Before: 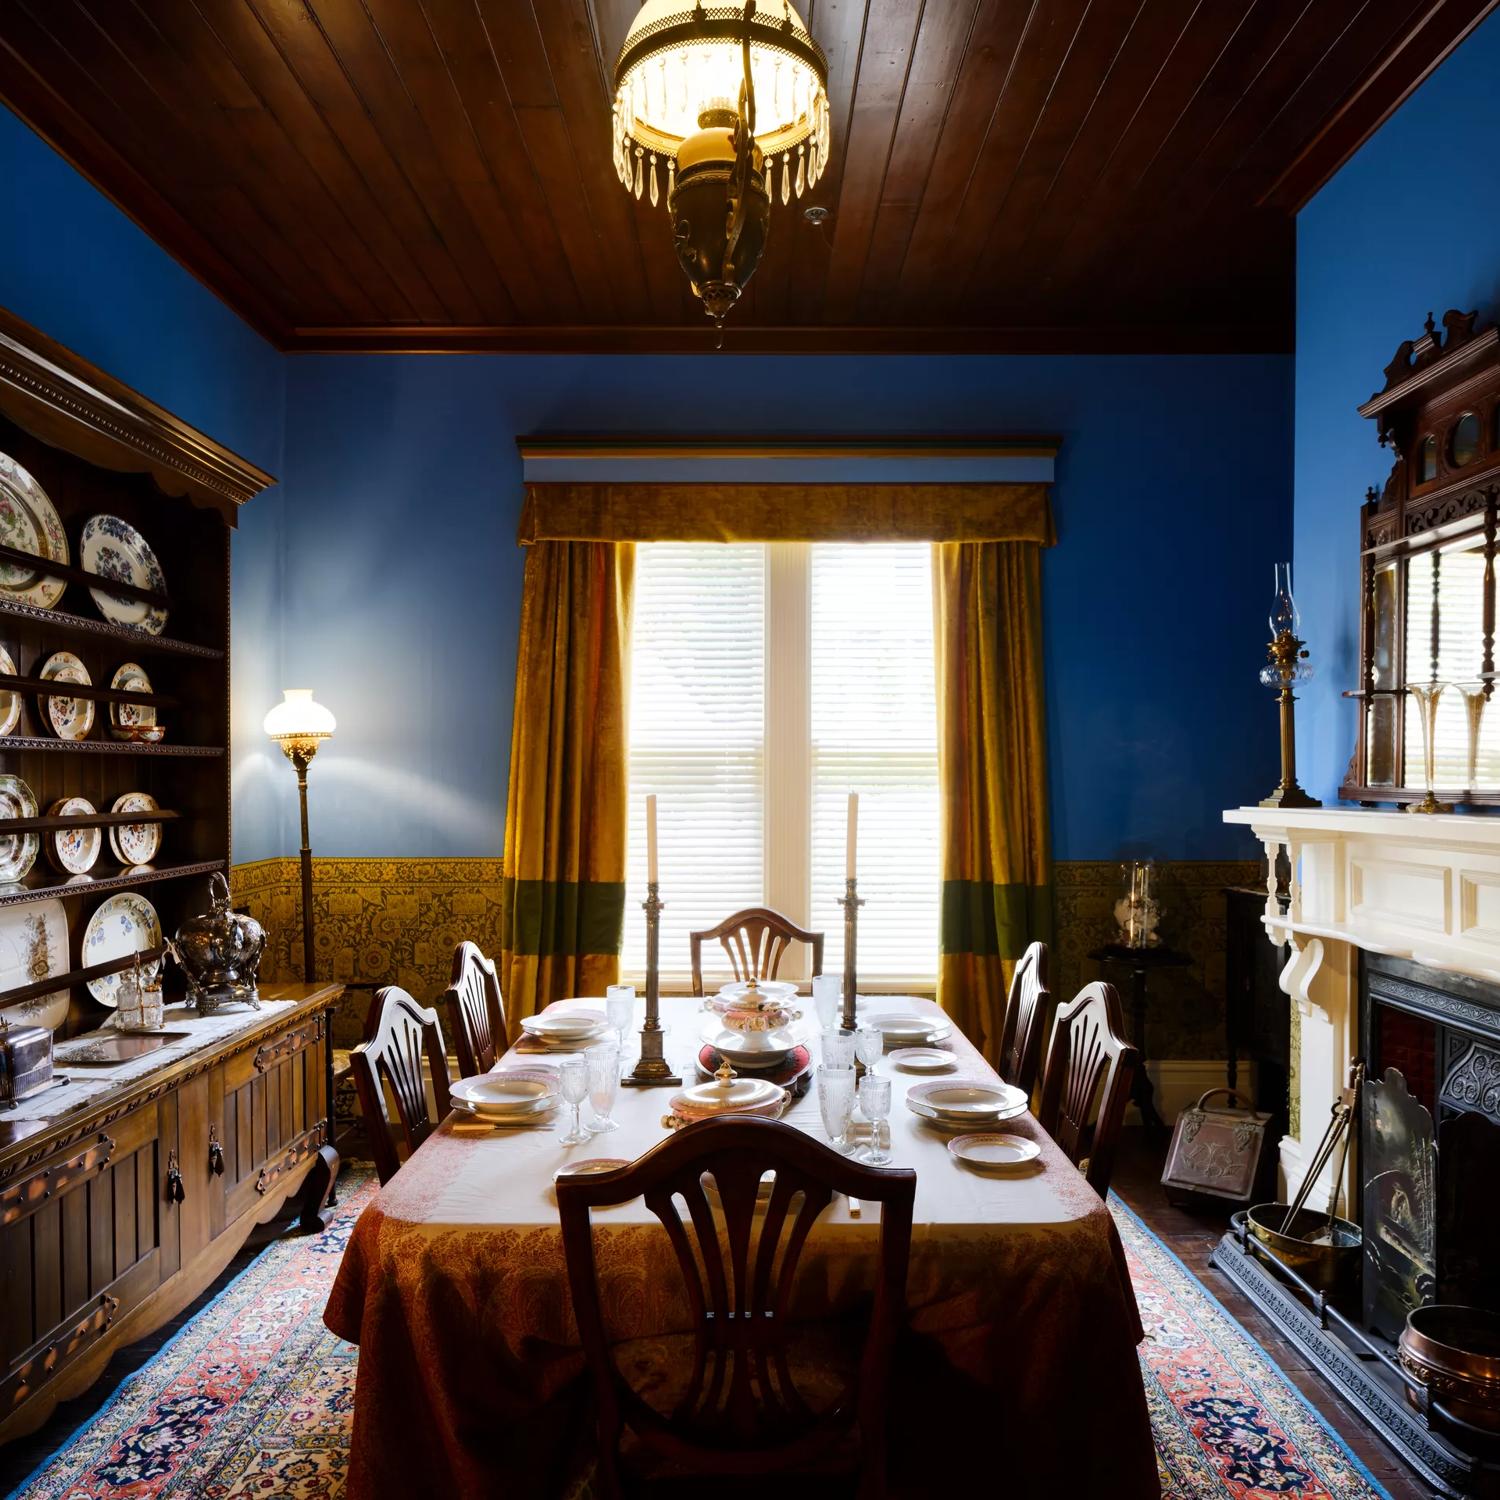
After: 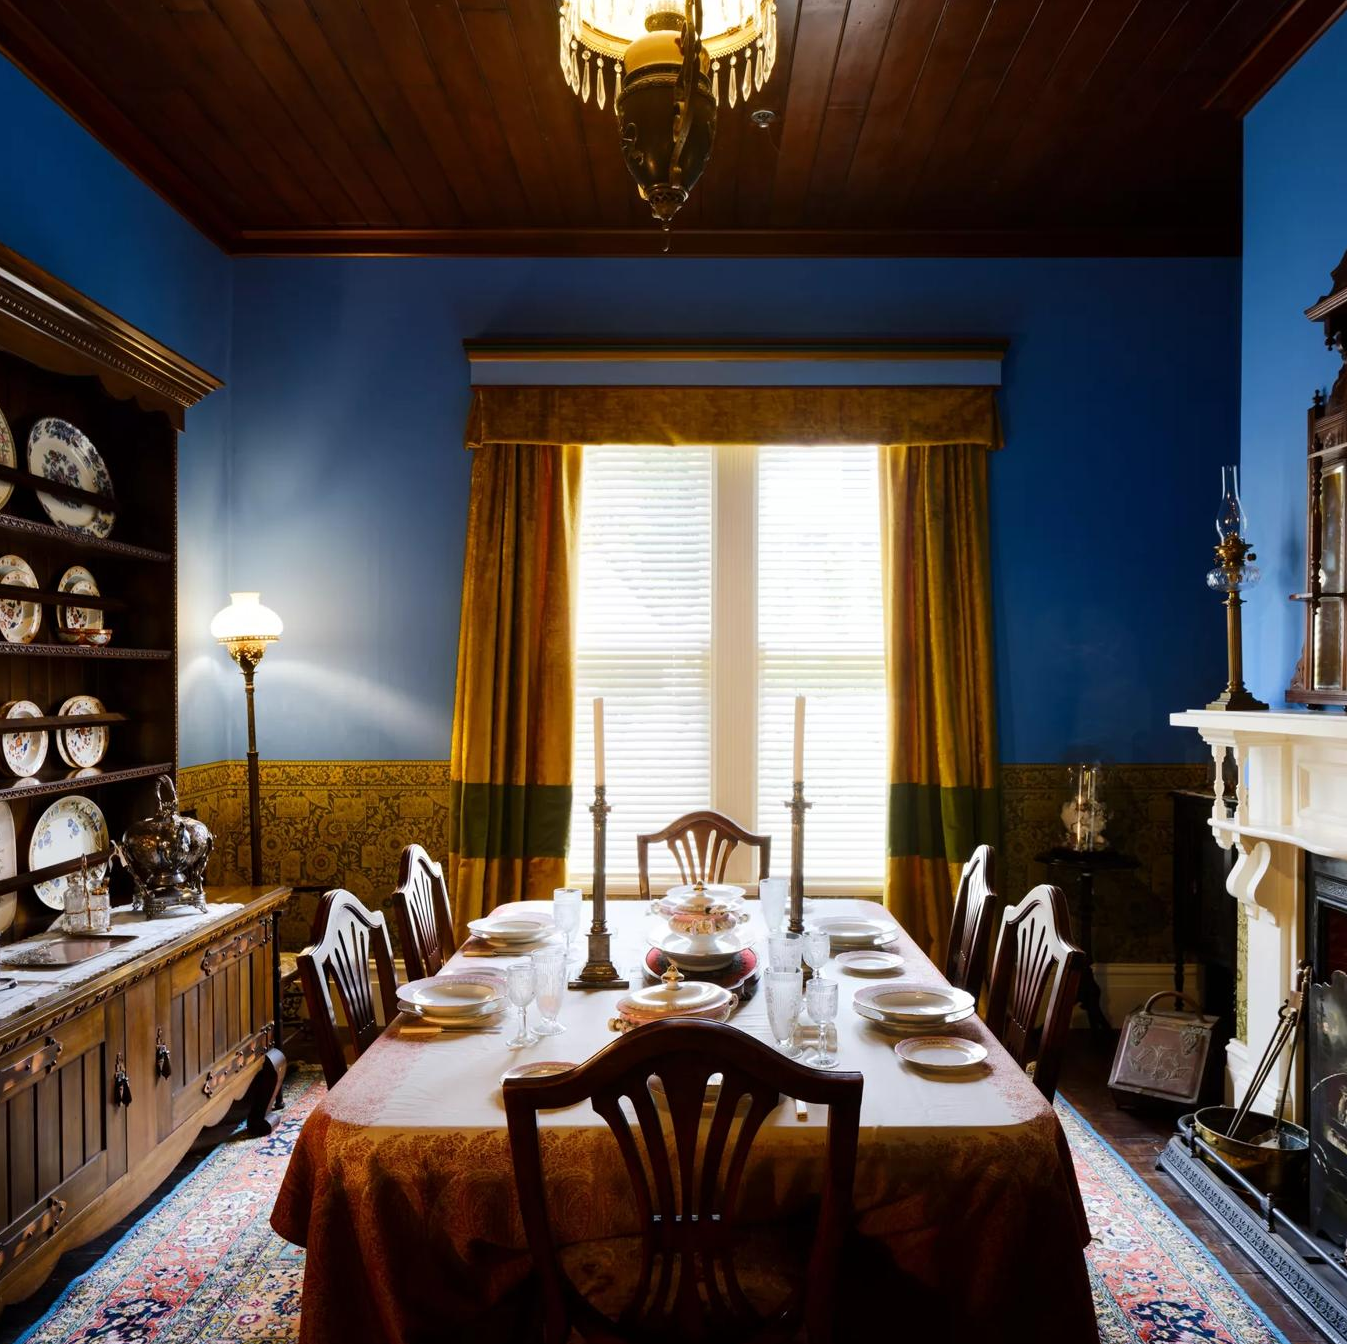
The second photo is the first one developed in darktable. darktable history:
crop: left 3.558%, top 6.511%, right 6.639%, bottom 3.17%
